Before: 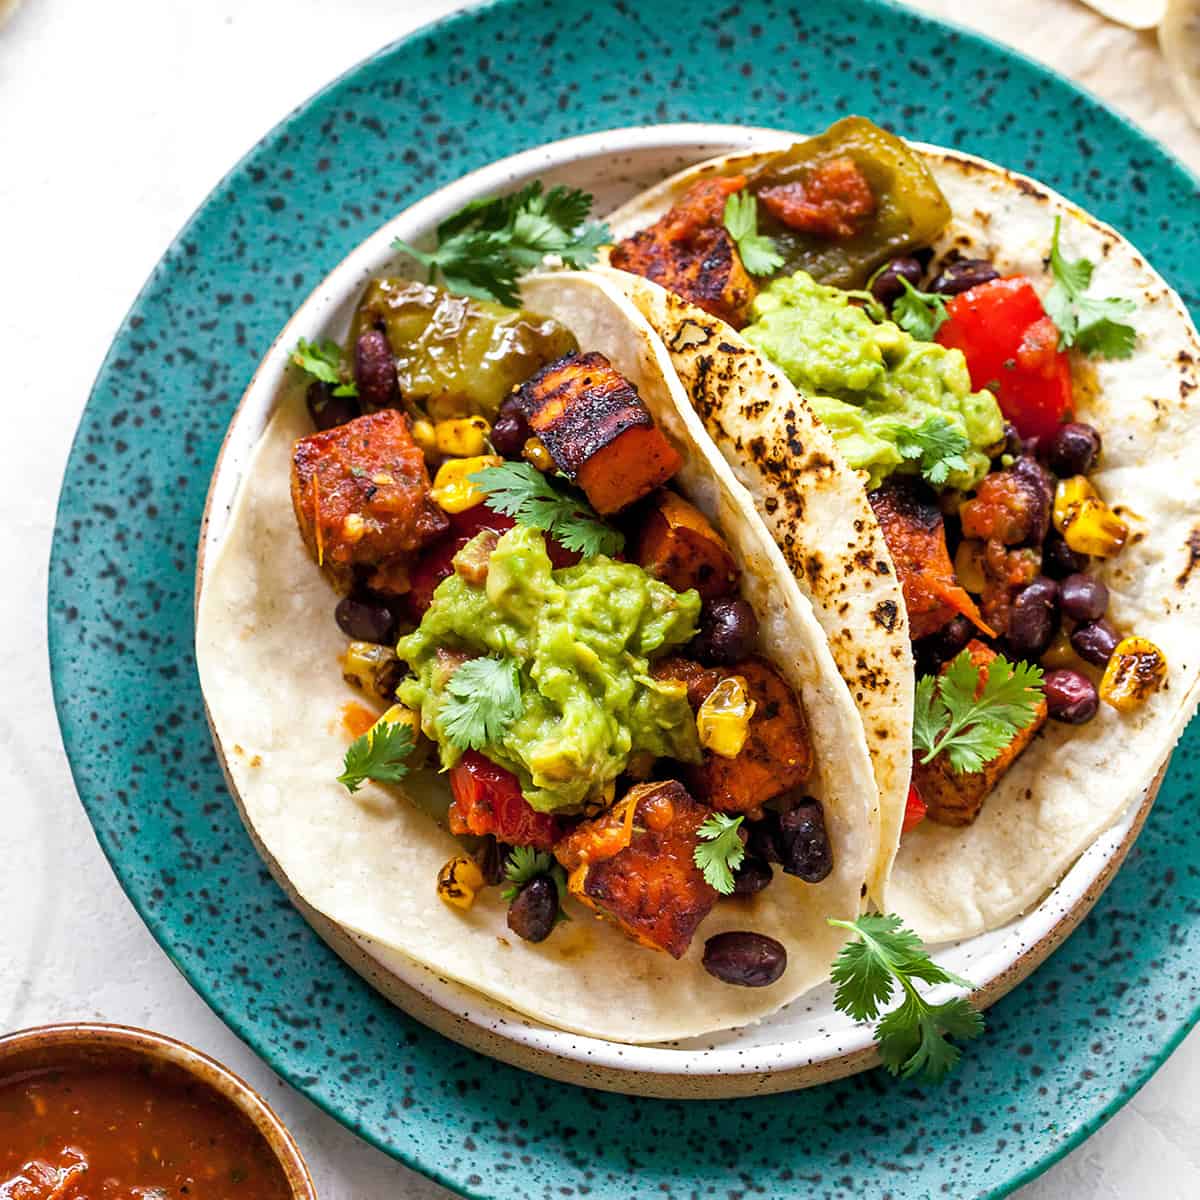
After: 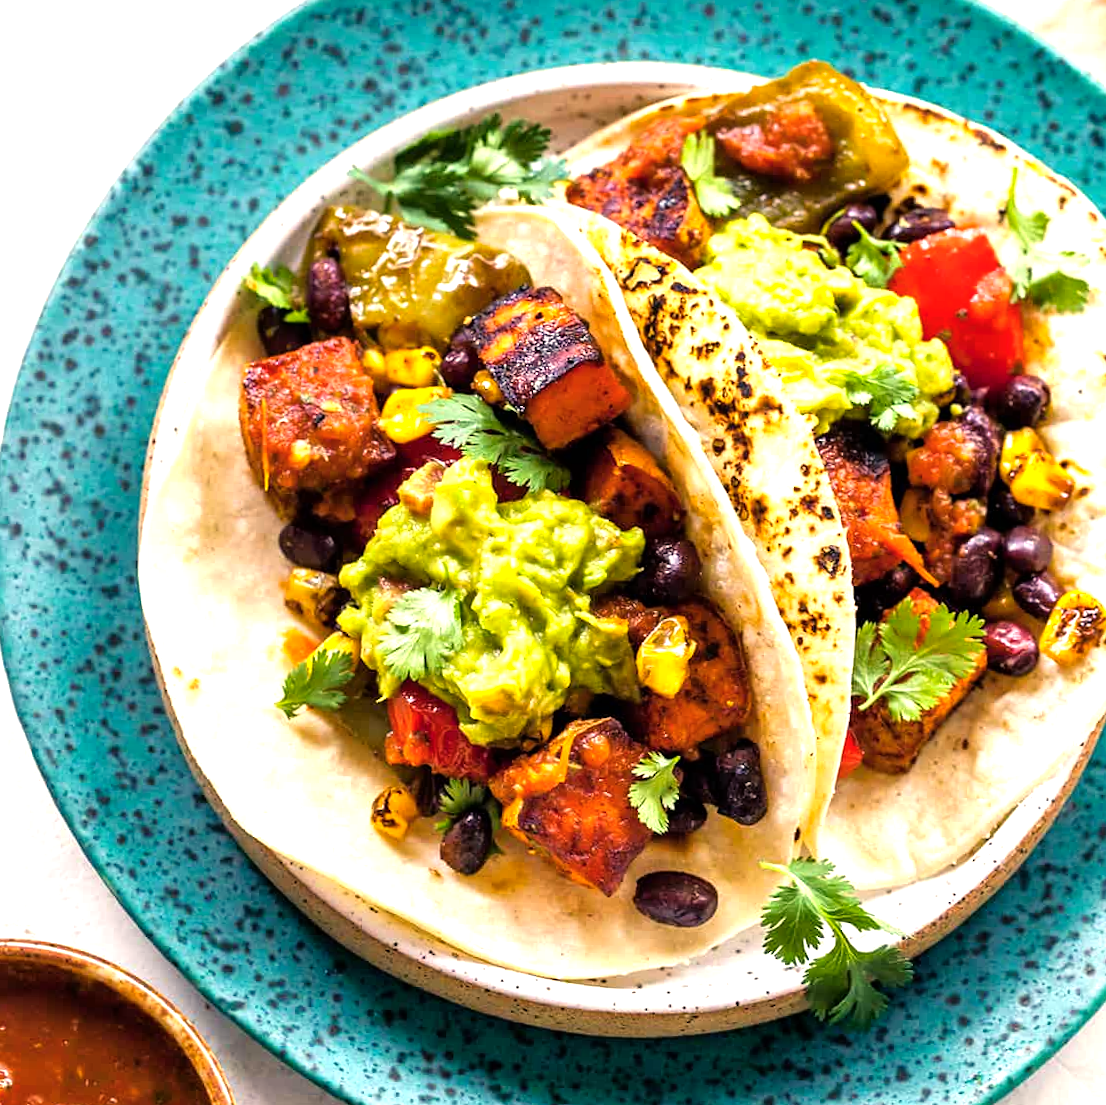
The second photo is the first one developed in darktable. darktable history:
crop and rotate: angle -2.04°, left 3.092%, top 3.894%, right 1.45%, bottom 0.774%
color balance rgb: shadows lift › chroma 3.123%, shadows lift › hue 279.7°, highlights gain › chroma 2.927%, highlights gain › hue 61.97°, perceptual saturation grading › global saturation 0.69%, global vibrance 20%
tone equalizer: -8 EV -0.729 EV, -7 EV -0.699 EV, -6 EV -0.63 EV, -5 EV -0.376 EV, -3 EV 0.394 EV, -2 EV 0.6 EV, -1 EV 0.697 EV, +0 EV 0.734 EV
